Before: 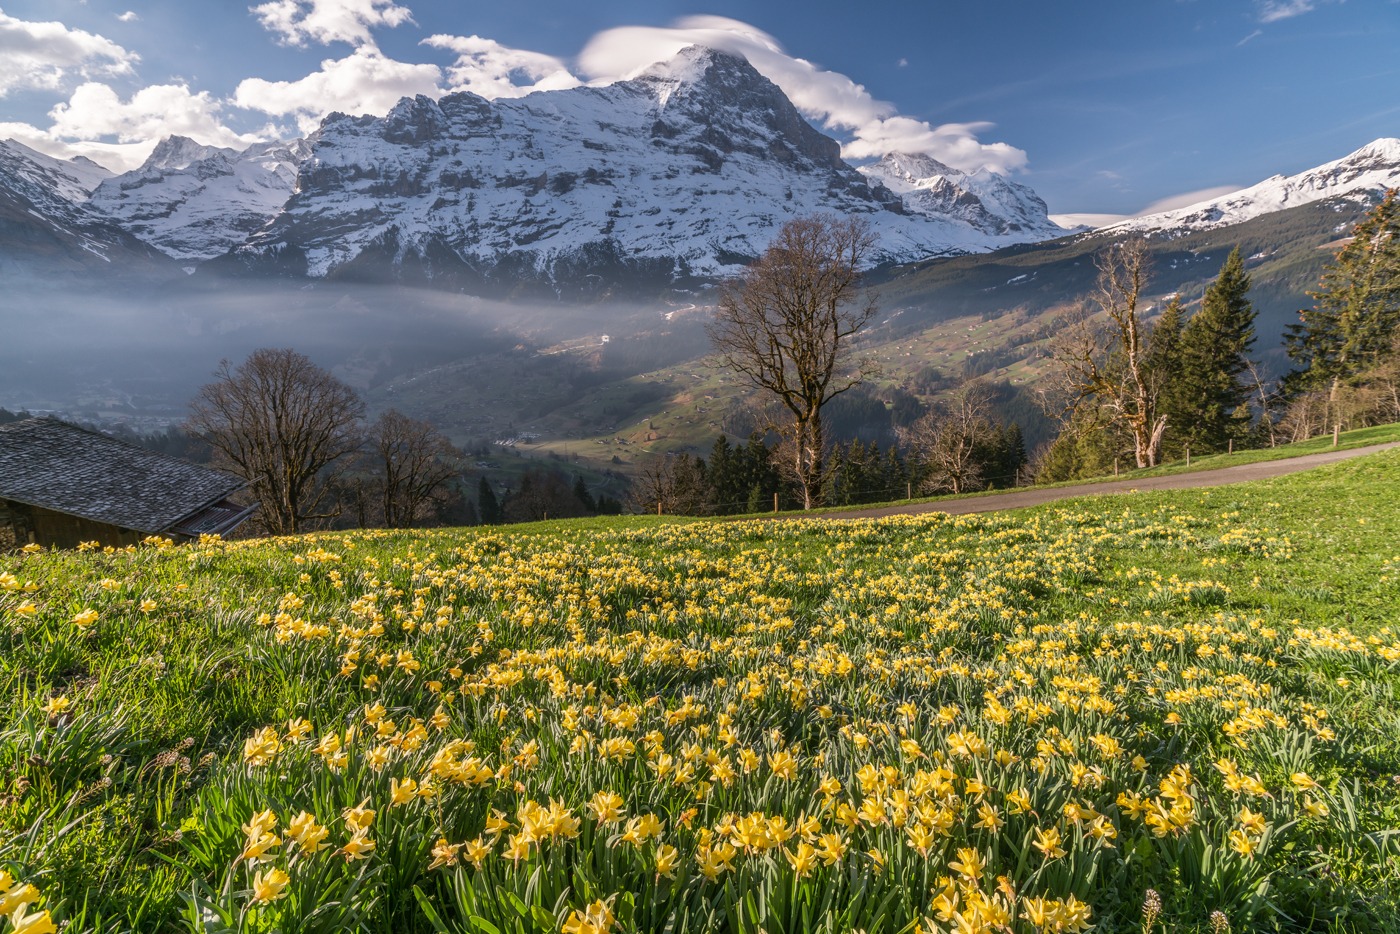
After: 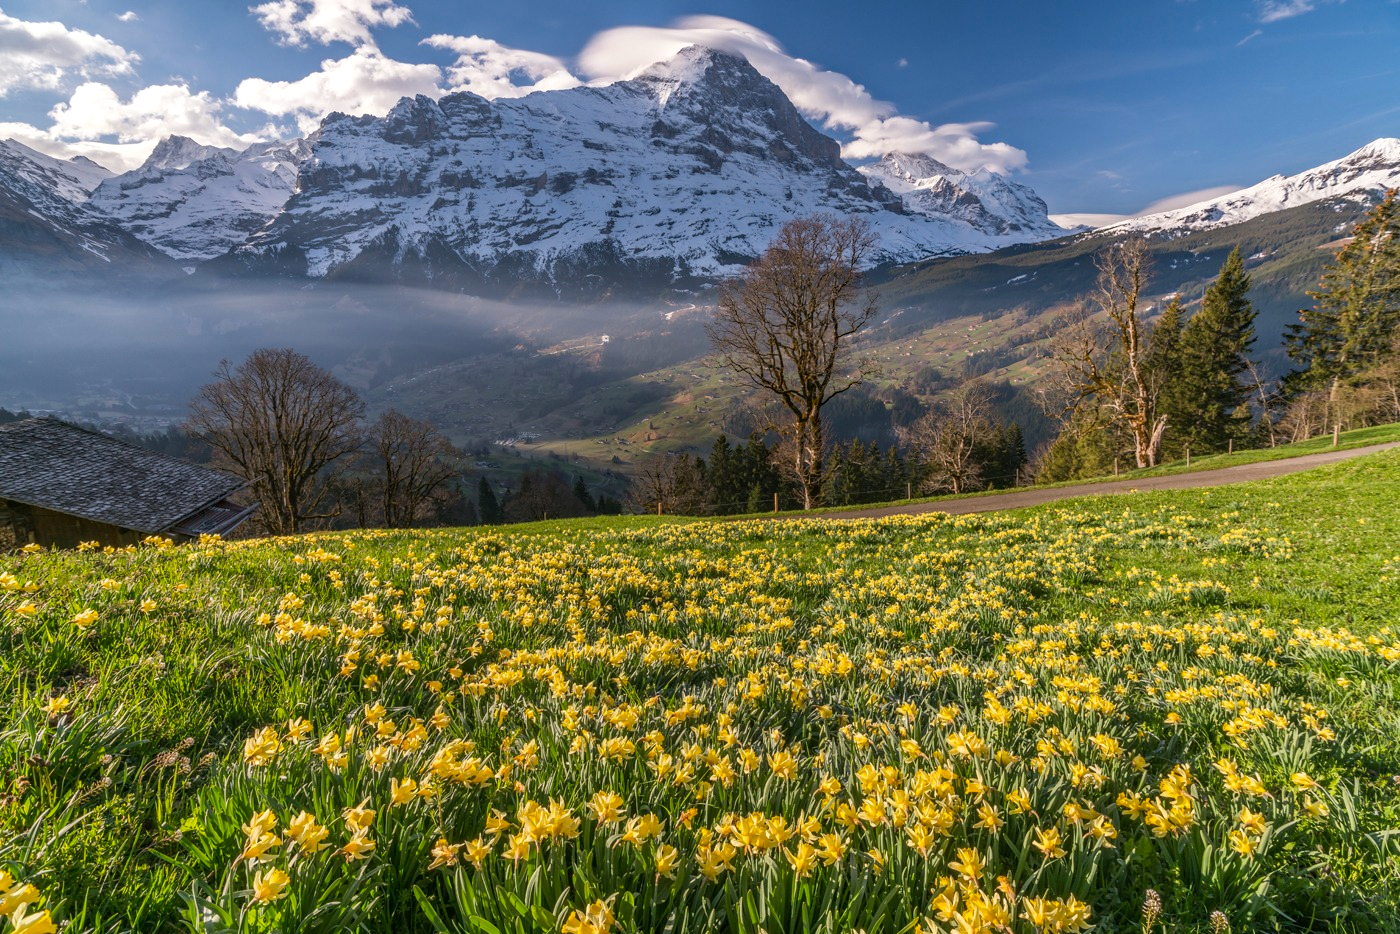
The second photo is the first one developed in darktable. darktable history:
contrast brightness saturation: saturation 0.1
haze removal: compatibility mode true, adaptive false
